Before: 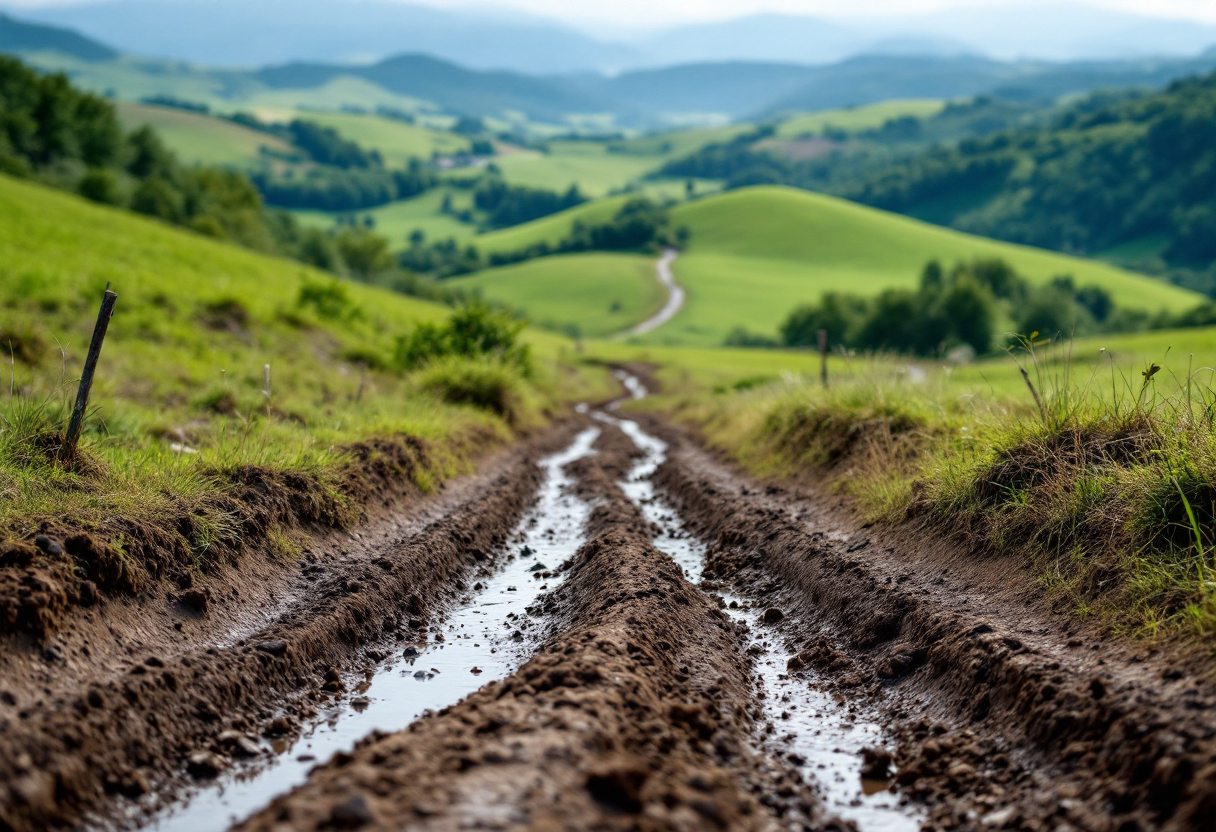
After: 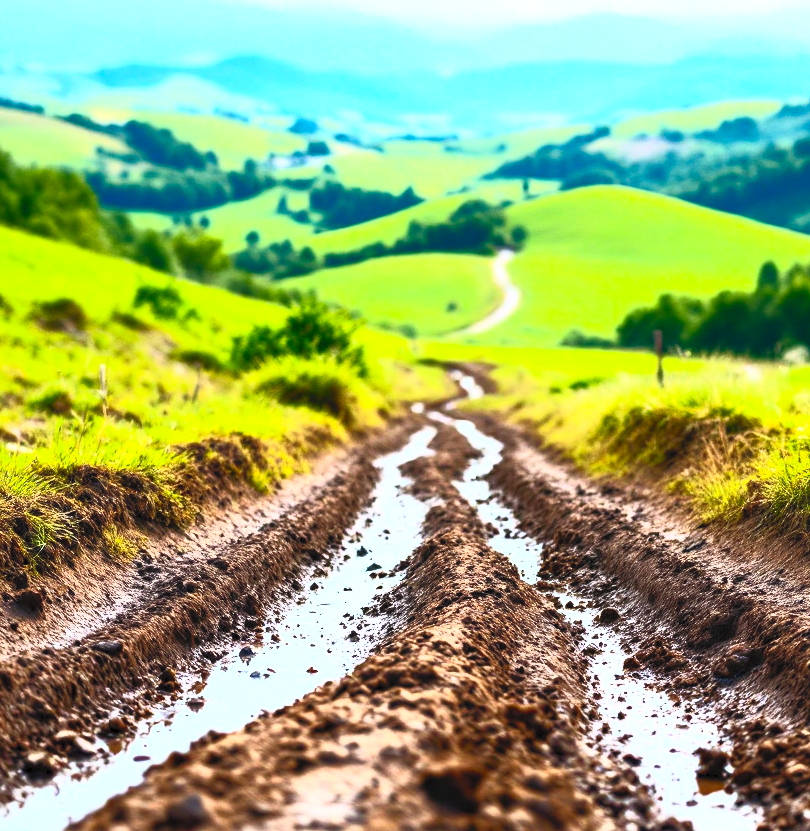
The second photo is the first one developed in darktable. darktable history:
contrast brightness saturation: contrast 1, brightness 1, saturation 1
crop and rotate: left 13.537%, right 19.796%
